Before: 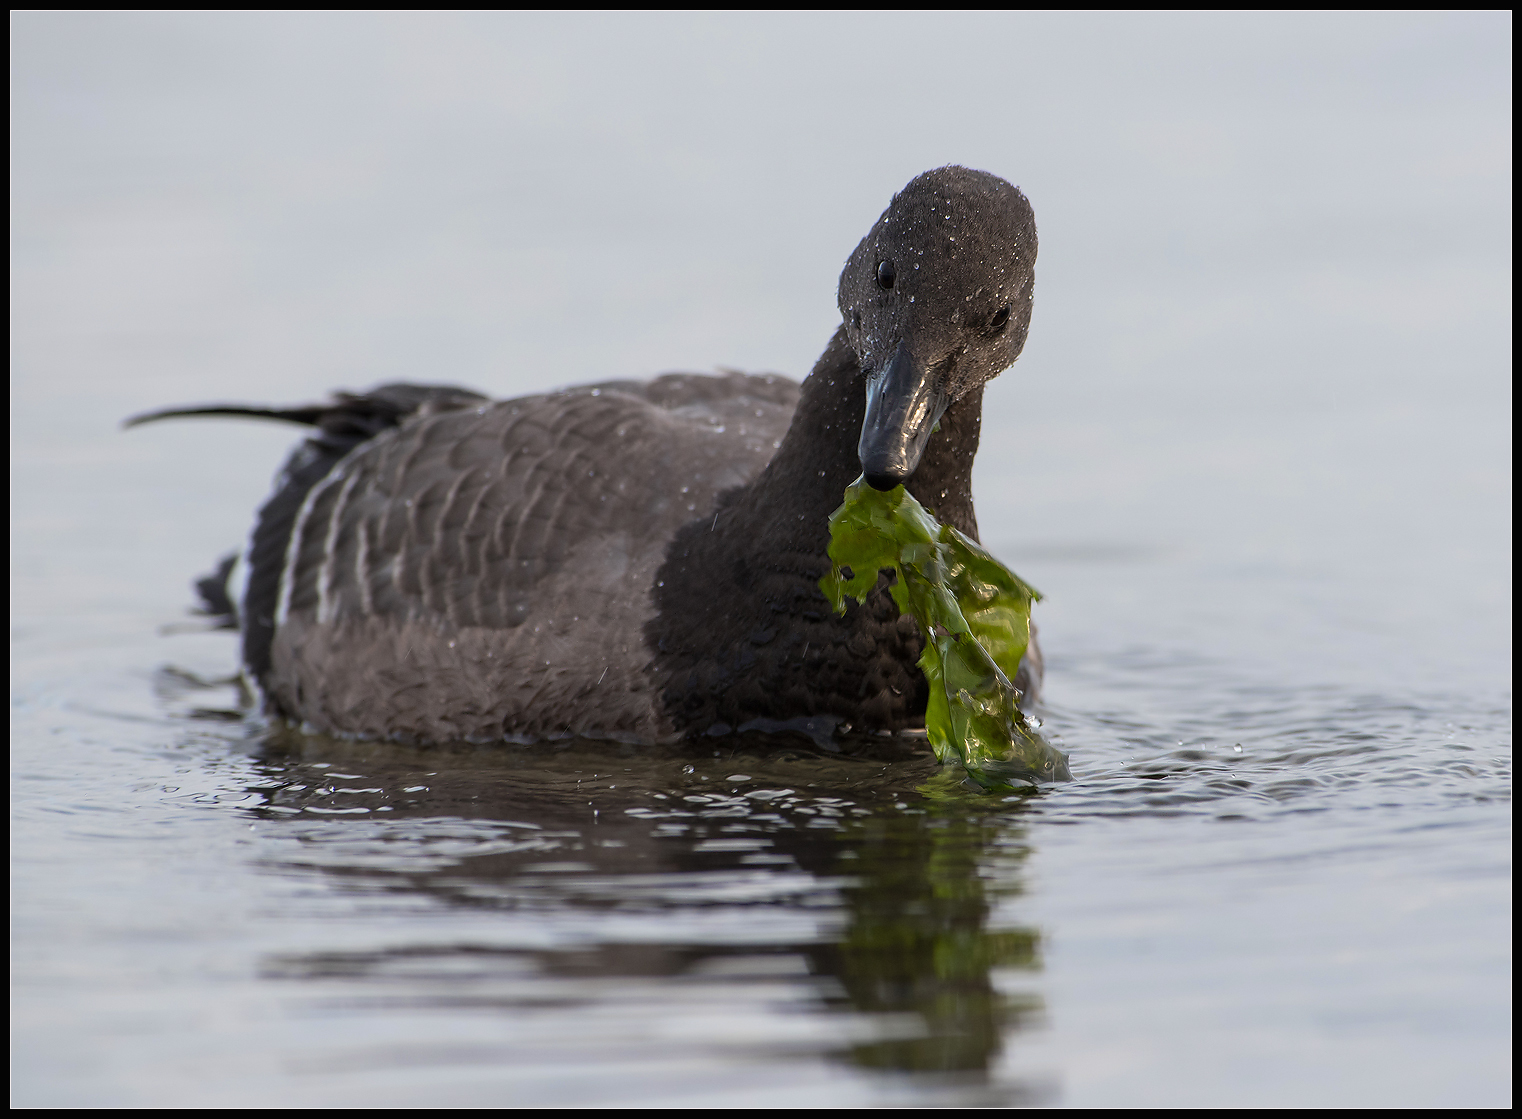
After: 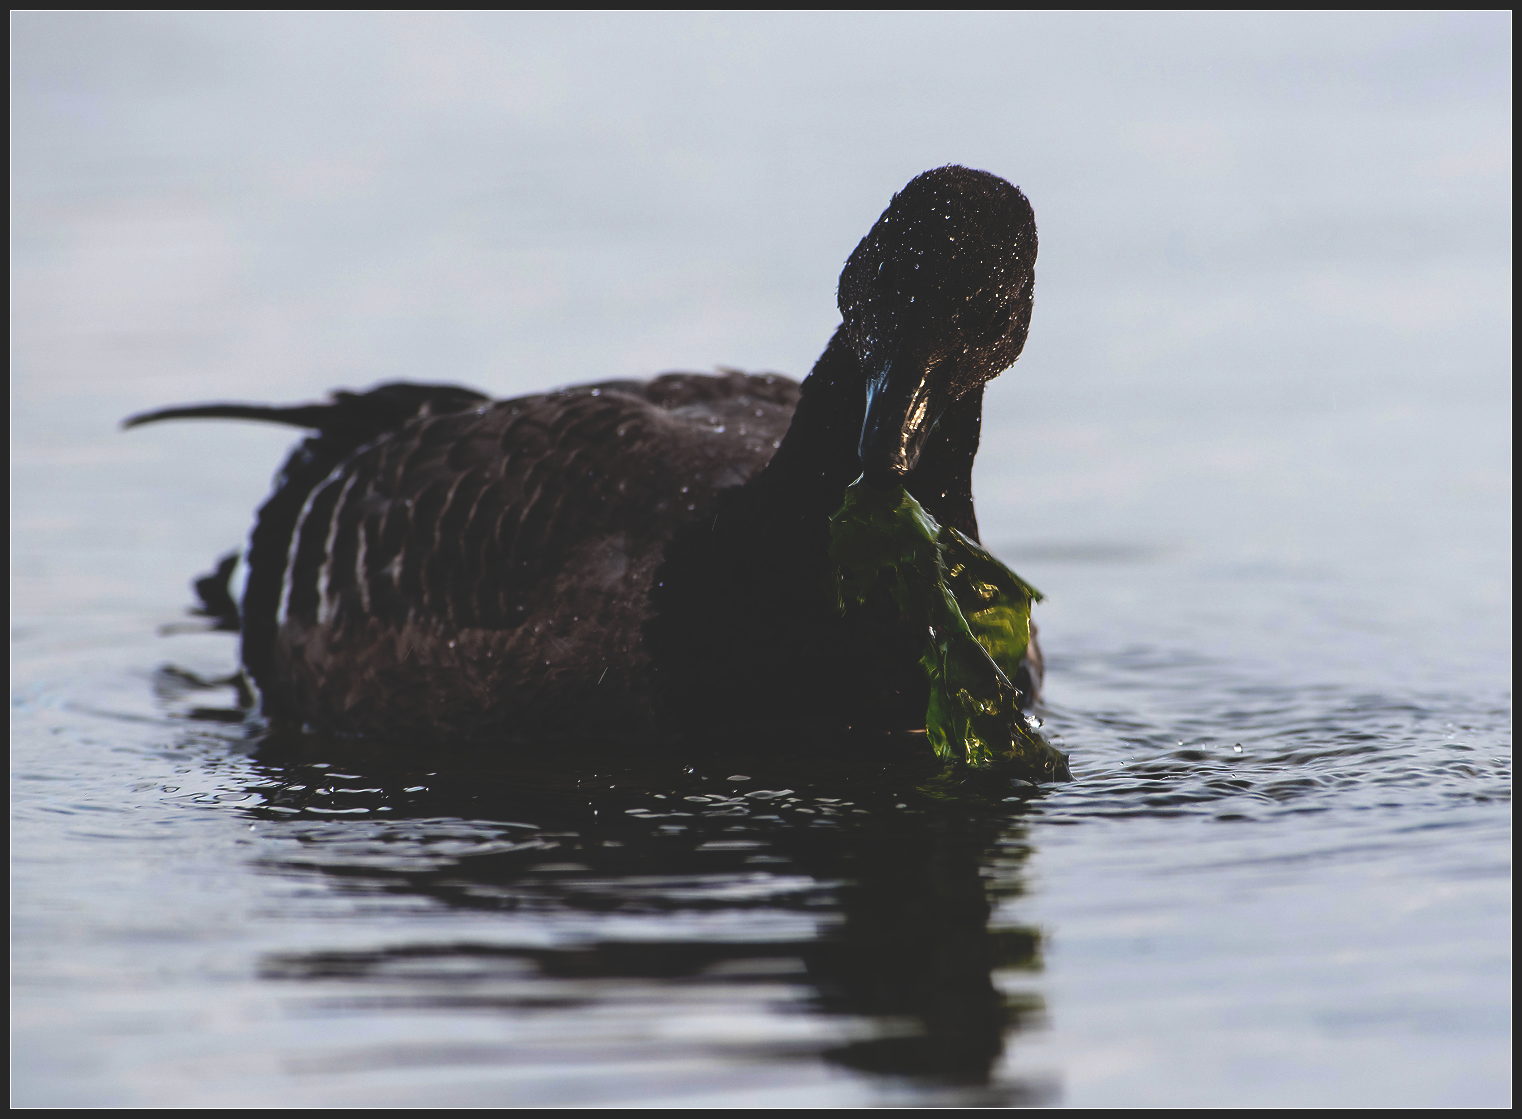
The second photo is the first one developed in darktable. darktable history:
base curve: curves: ch0 [(0, 0.02) (0.083, 0.036) (1, 1)], preserve colors none
color balance rgb: shadows lift › luminance -10%, power › luminance -9%, linear chroma grading › global chroma 10%, global vibrance 10%, contrast 15%, saturation formula JzAzBz (2021)
